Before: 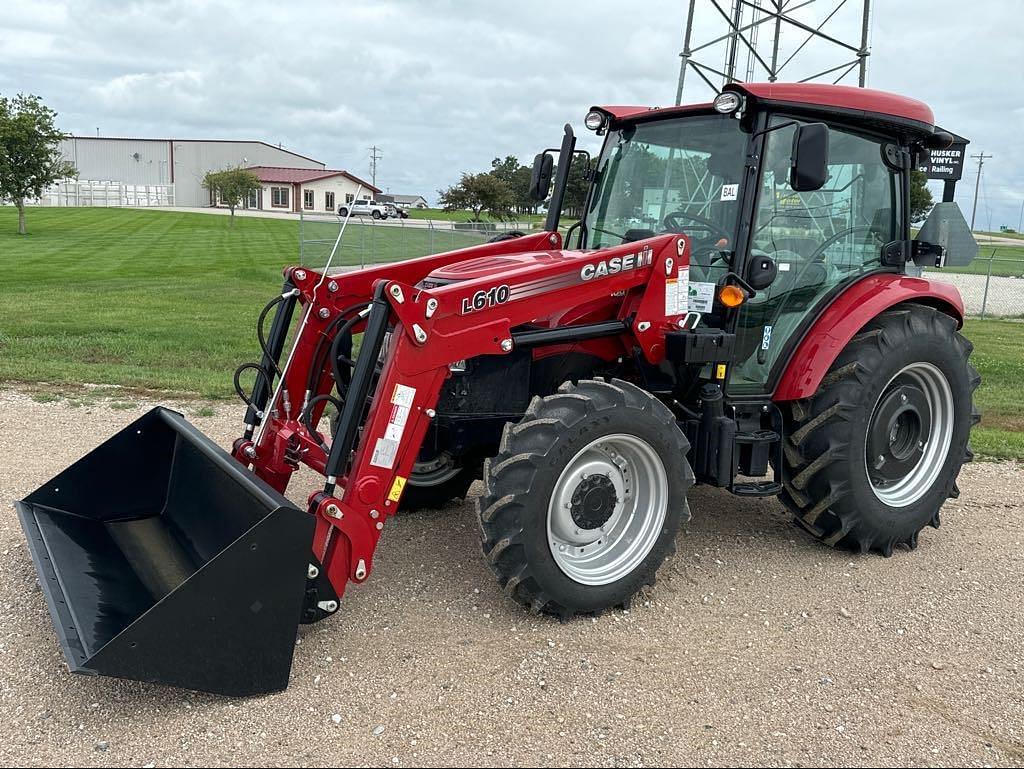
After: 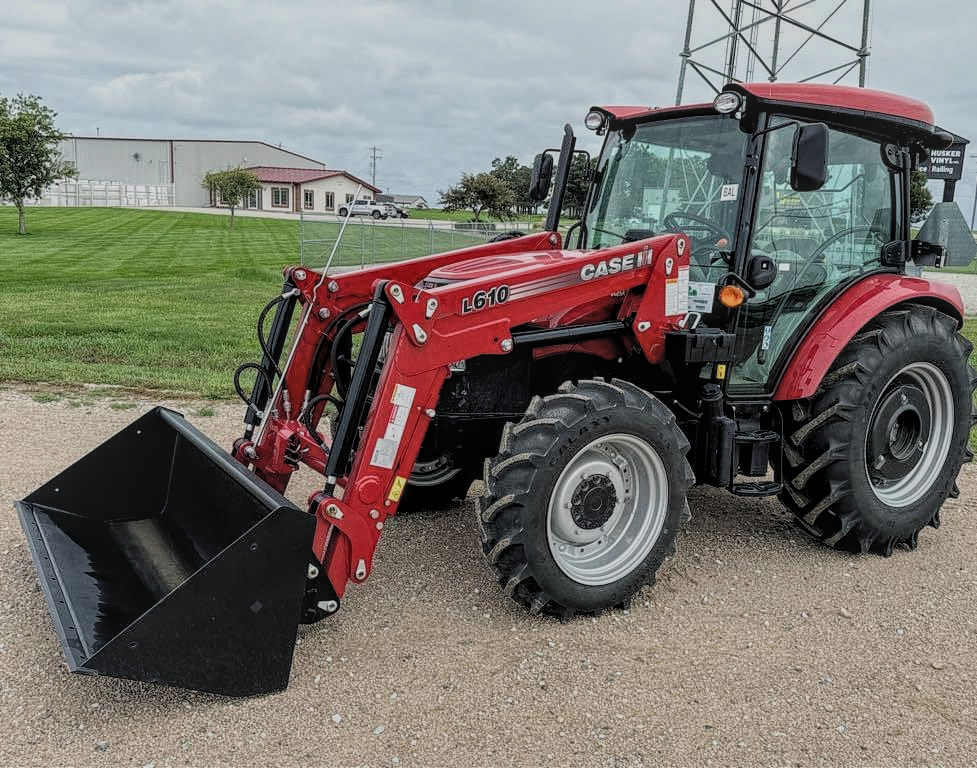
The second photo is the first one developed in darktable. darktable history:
exposure: compensate highlight preservation false
local contrast: highlights 74%, shadows 55%, detail 176%, midtone range 0.214
filmic rgb: black relative exposure -7.32 EV, white relative exposure 5.06 EV, hardness 3.21, color science v4 (2020), contrast in shadows soft, contrast in highlights soft
crop: right 4.54%, bottom 0.041%
